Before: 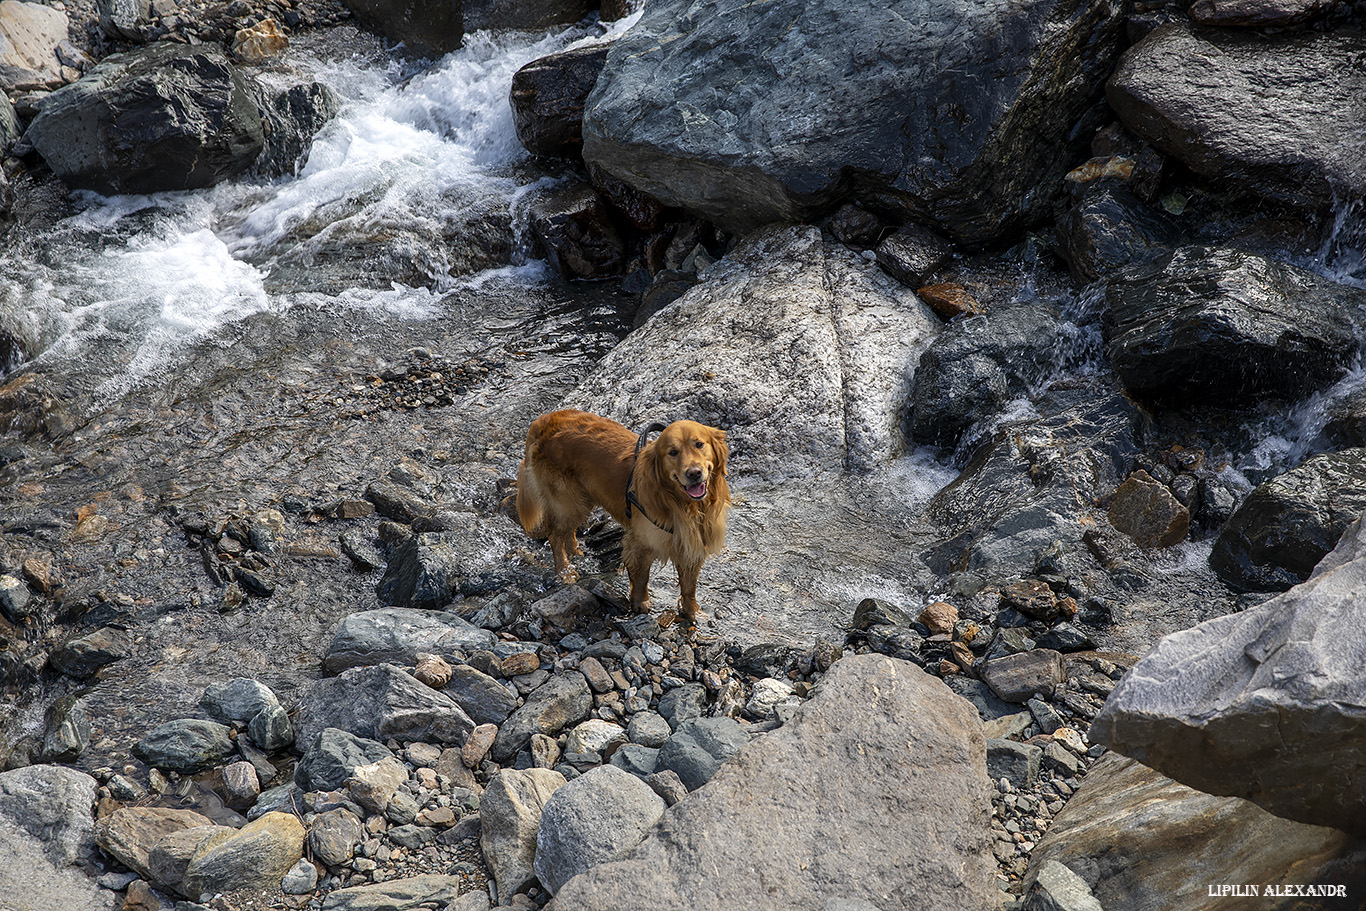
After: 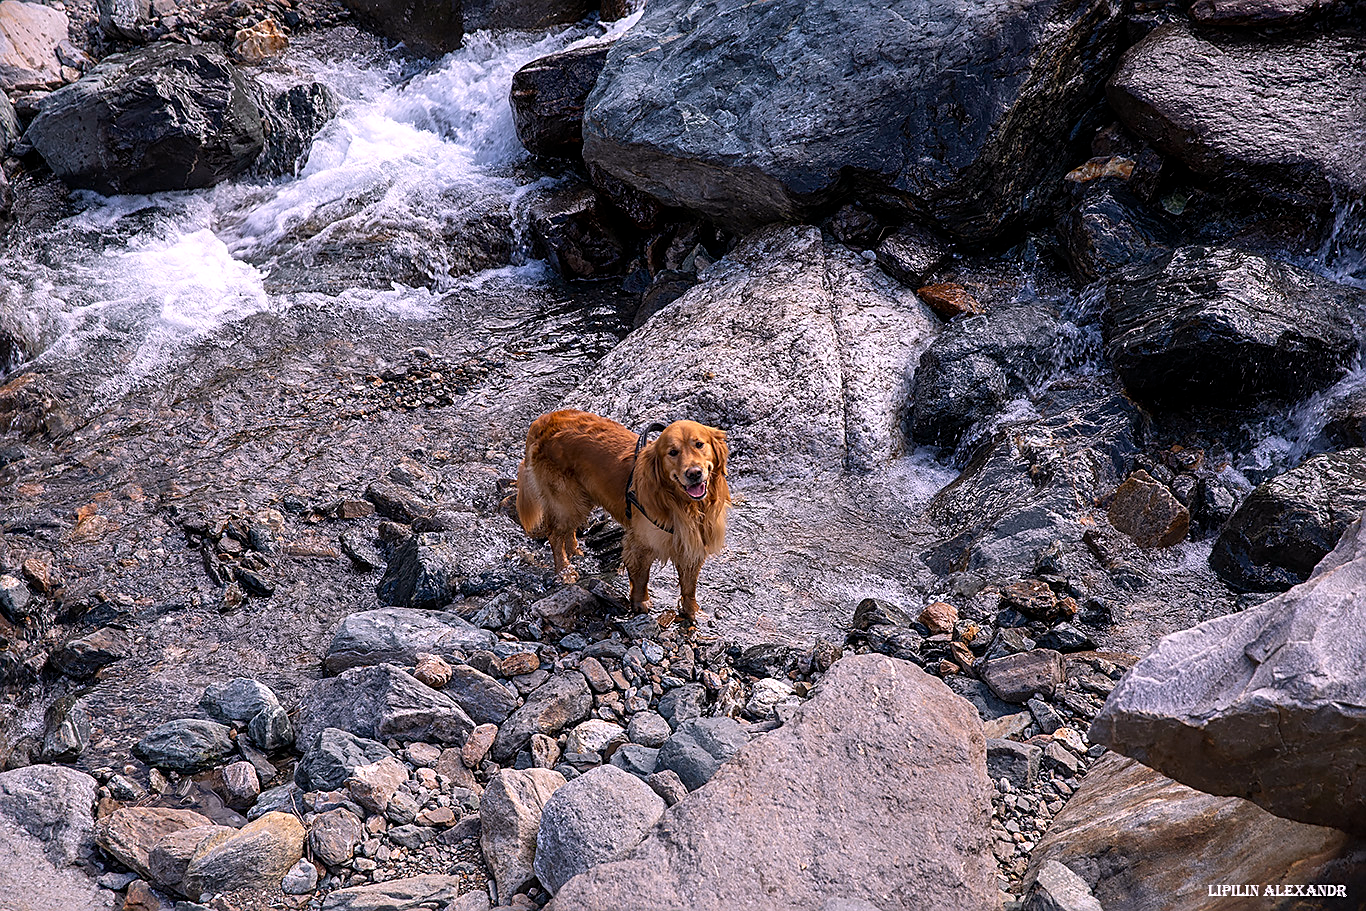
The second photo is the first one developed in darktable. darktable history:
sharpen: on, module defaults
white balance: red 1.066, blue 1.119
